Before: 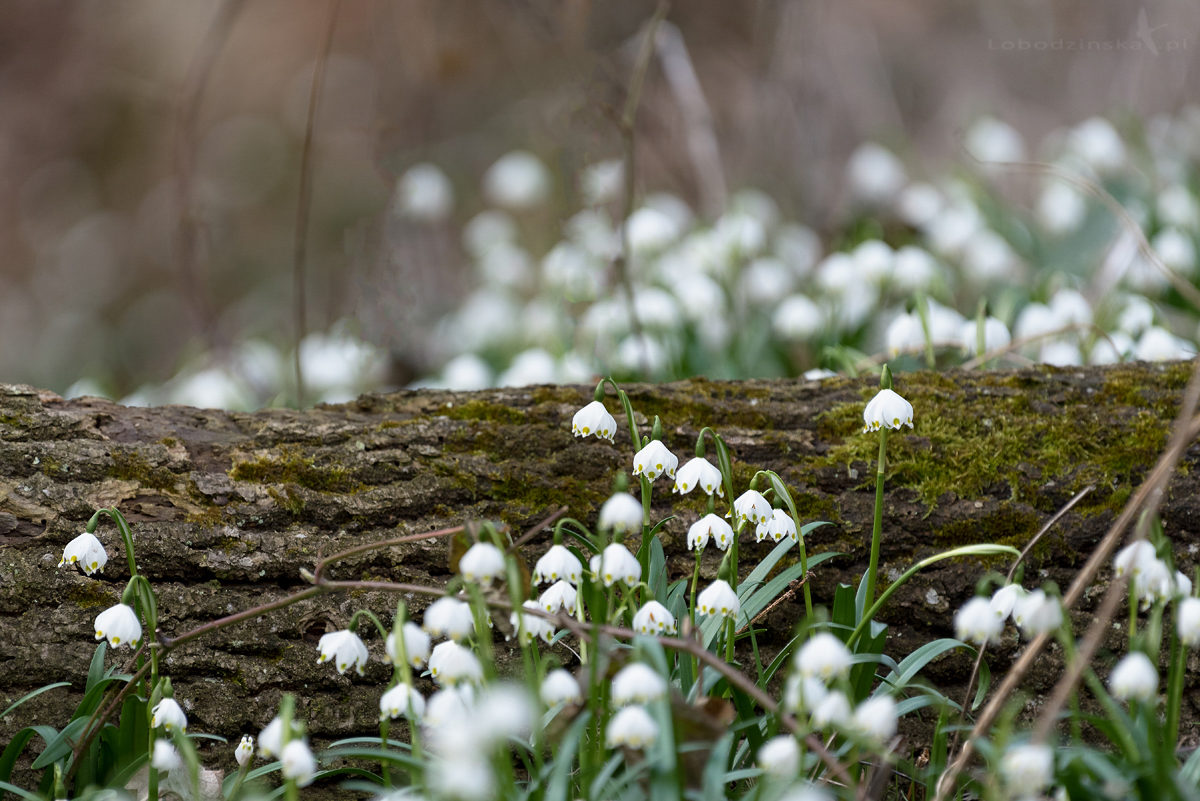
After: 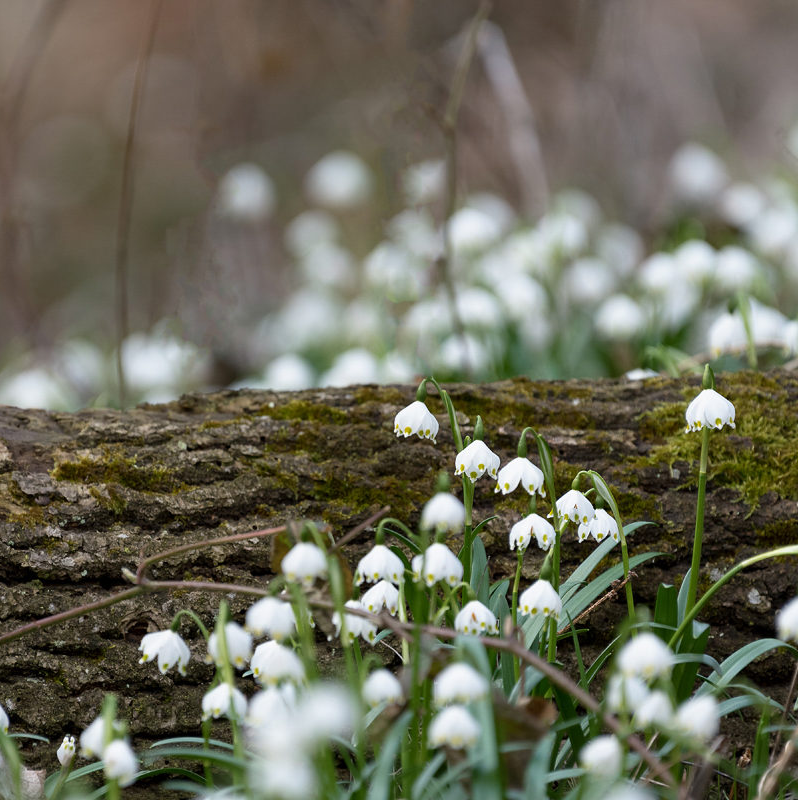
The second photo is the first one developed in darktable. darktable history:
crop and rotate: left 14.905%, right 18.53%
